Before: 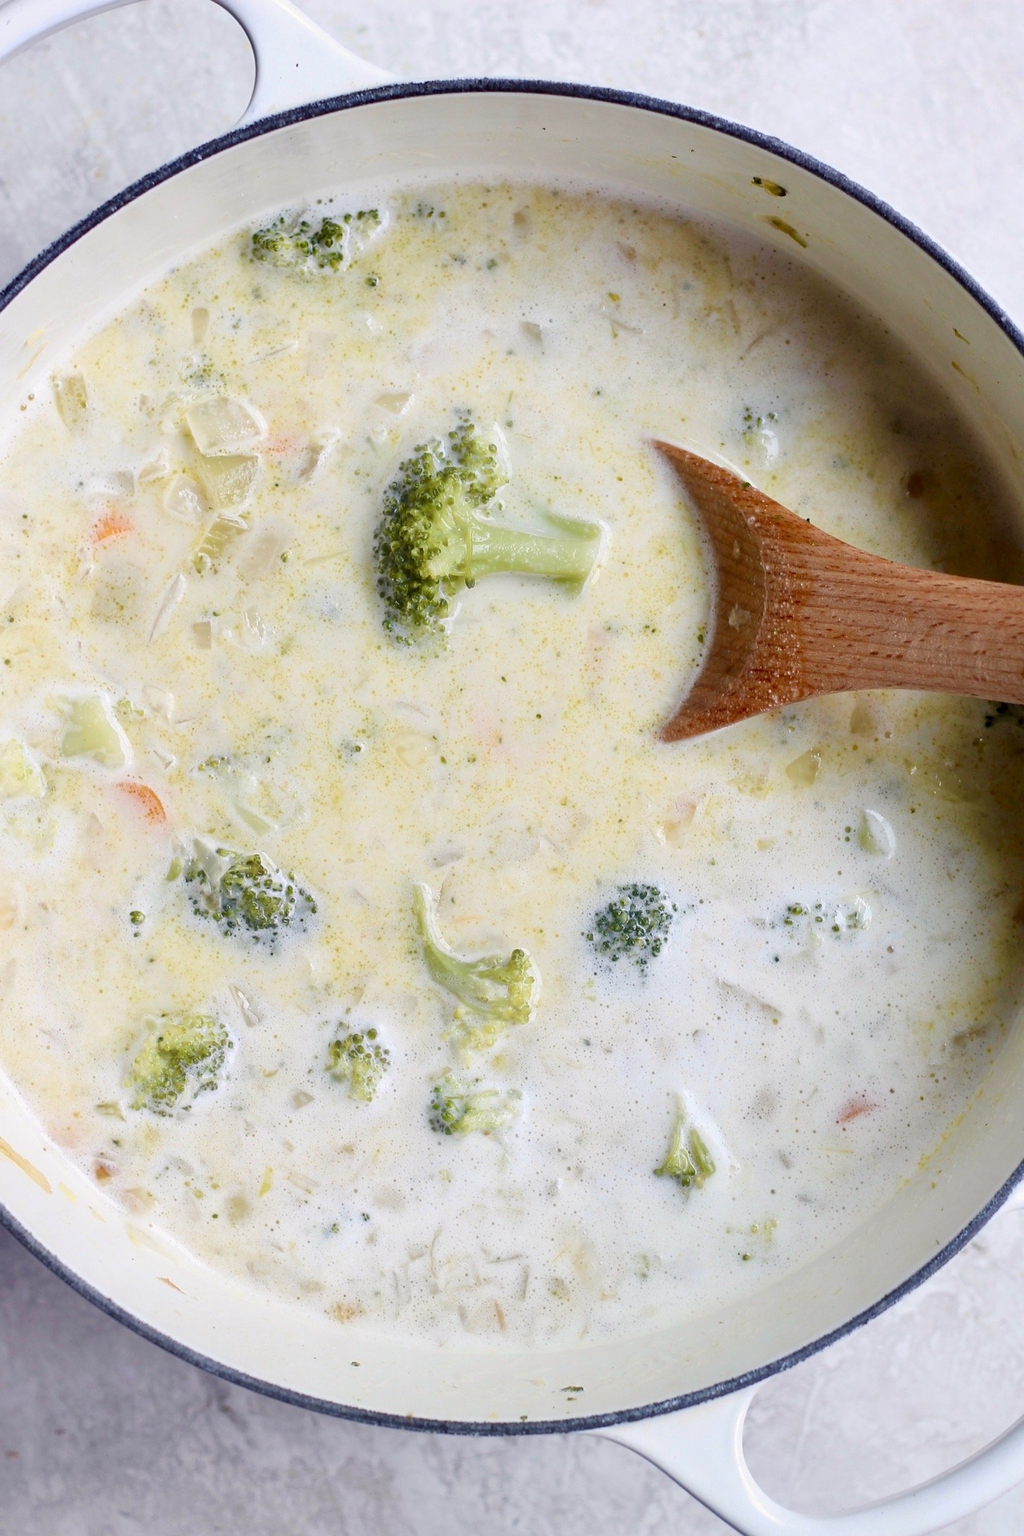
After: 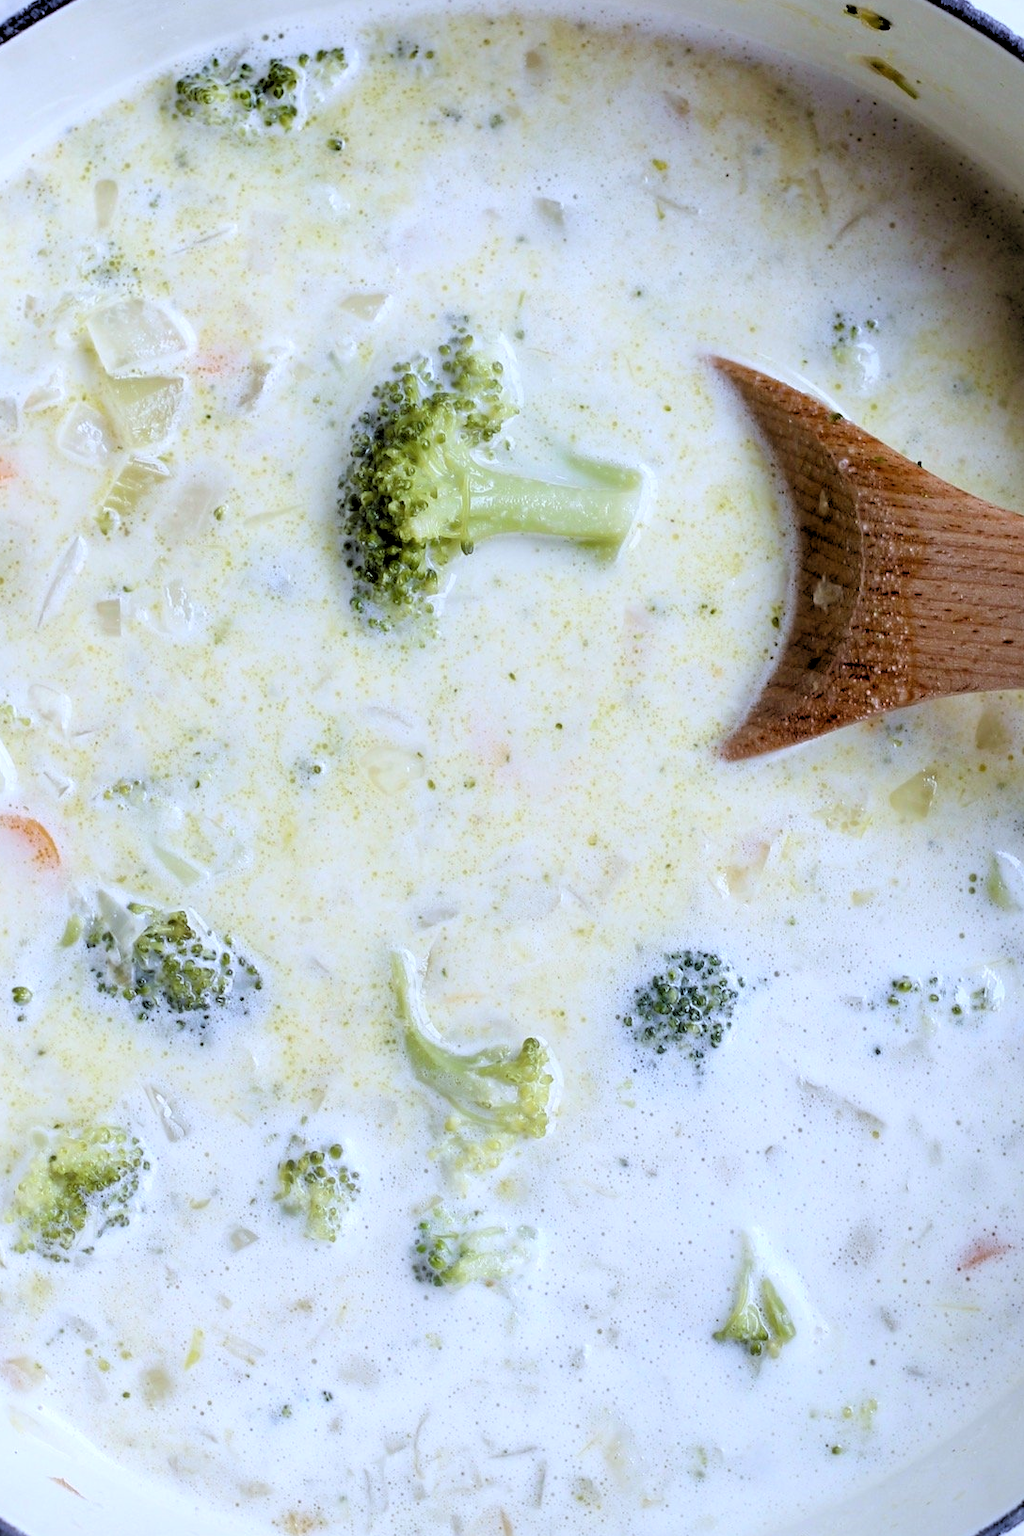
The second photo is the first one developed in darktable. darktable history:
white balance: red 0.926, green 1.003, blue 1.133
crop and rotate: left 11.831%, top 11.346%, right 13.429%, bottom 13.899%
rgb levels: levels [[0.029, 0.461, 0.922], [0, 0.5, 1], [0, 0.5, 1]]
